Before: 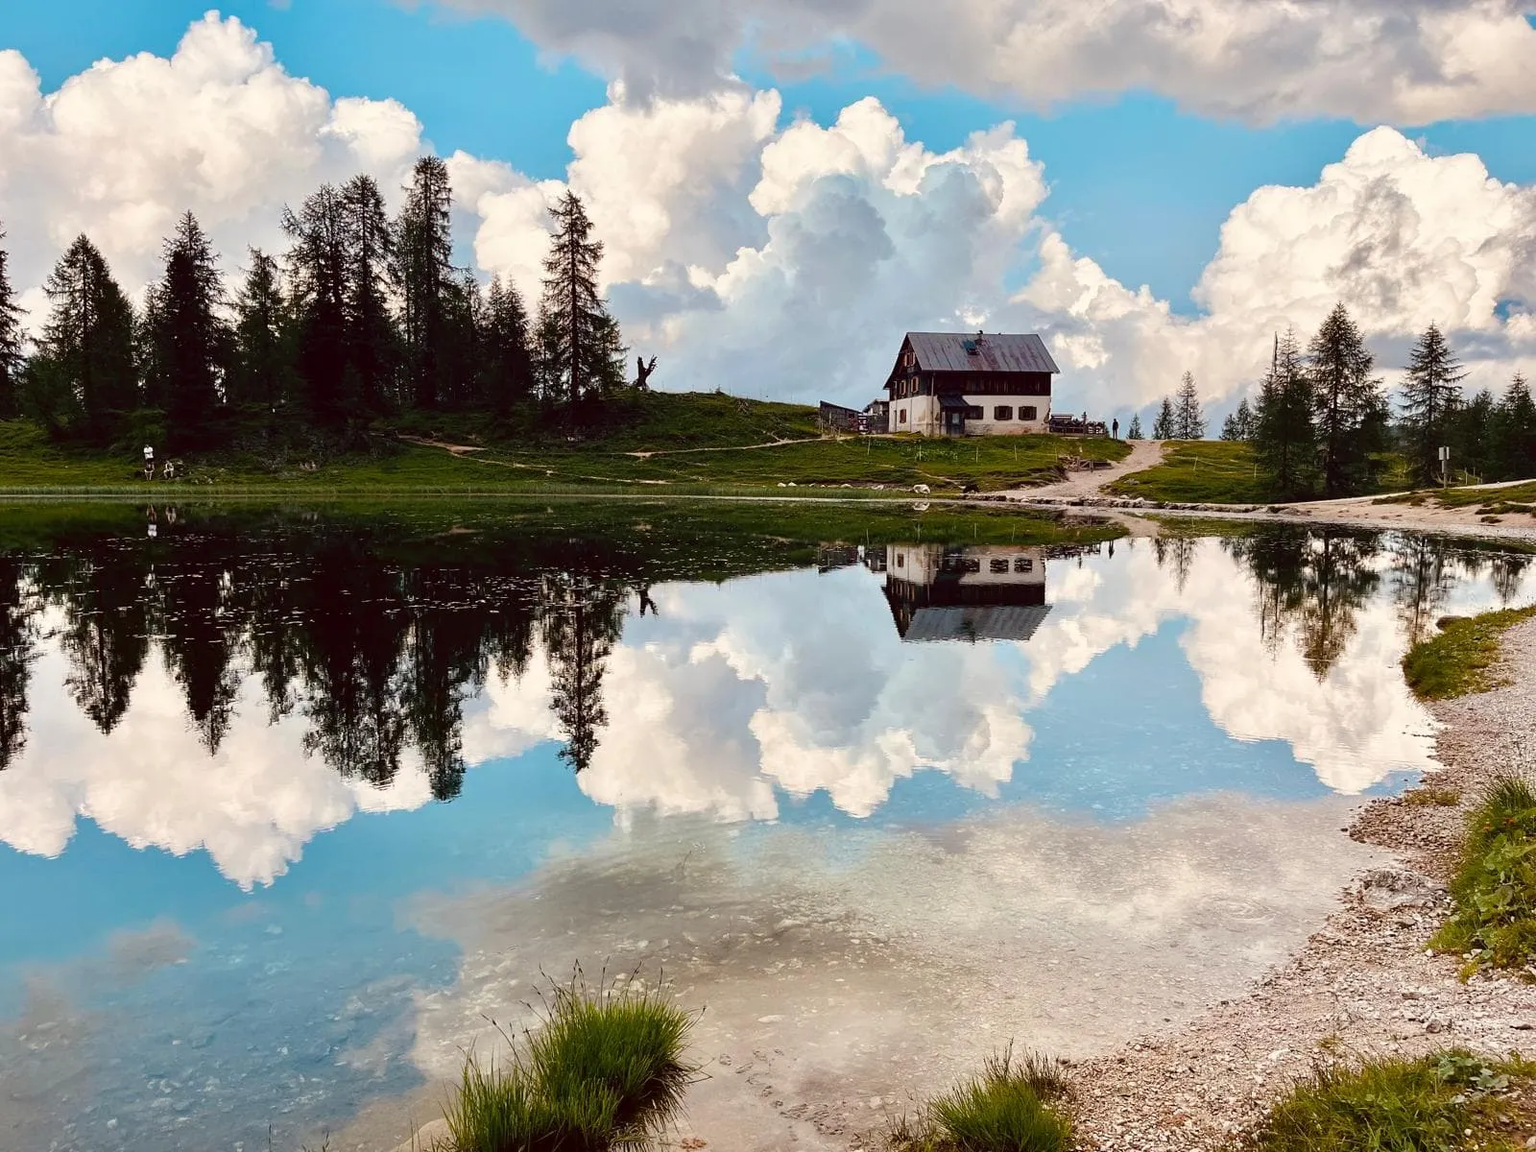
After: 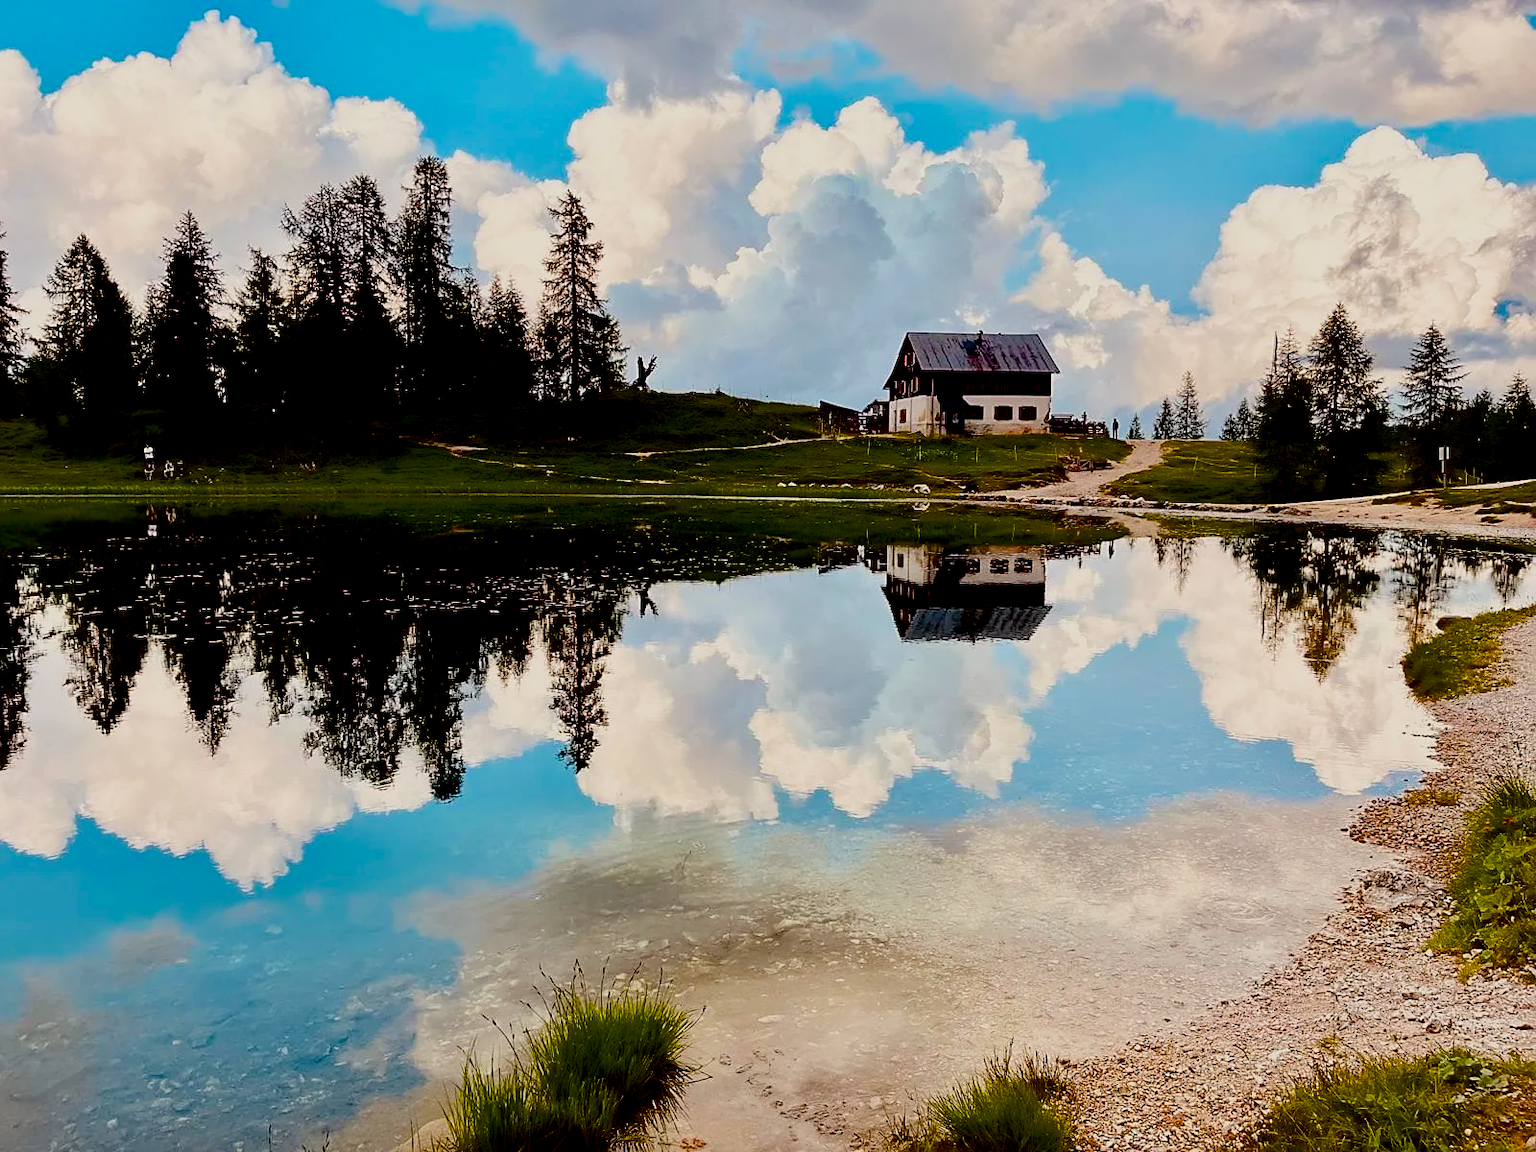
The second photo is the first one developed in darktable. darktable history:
sharpen: radius 1.864, amount 0.398, threshold 1.271
exposure: black level correction 0.056, exposure -0.039 EV, compensate highlight preservation false
filmic rgb: black relative exposure -7.75 EV, white relative exposure 4.4 EV, threshold 3 EV, target black luminance 0%, hardness 3.76, latitude 50.51%, contrast 1.074, highlights saturation mix 10%, shadows ↔ highlights balance -0.22%, color science v4 (2020), enable highlight reconstruction true
contrast equalizer: octaves 7, y [[0.6 ×6], [0.55 ×6], [0 ×6], [0 ×6], [0 ×6]], mix -0.2
